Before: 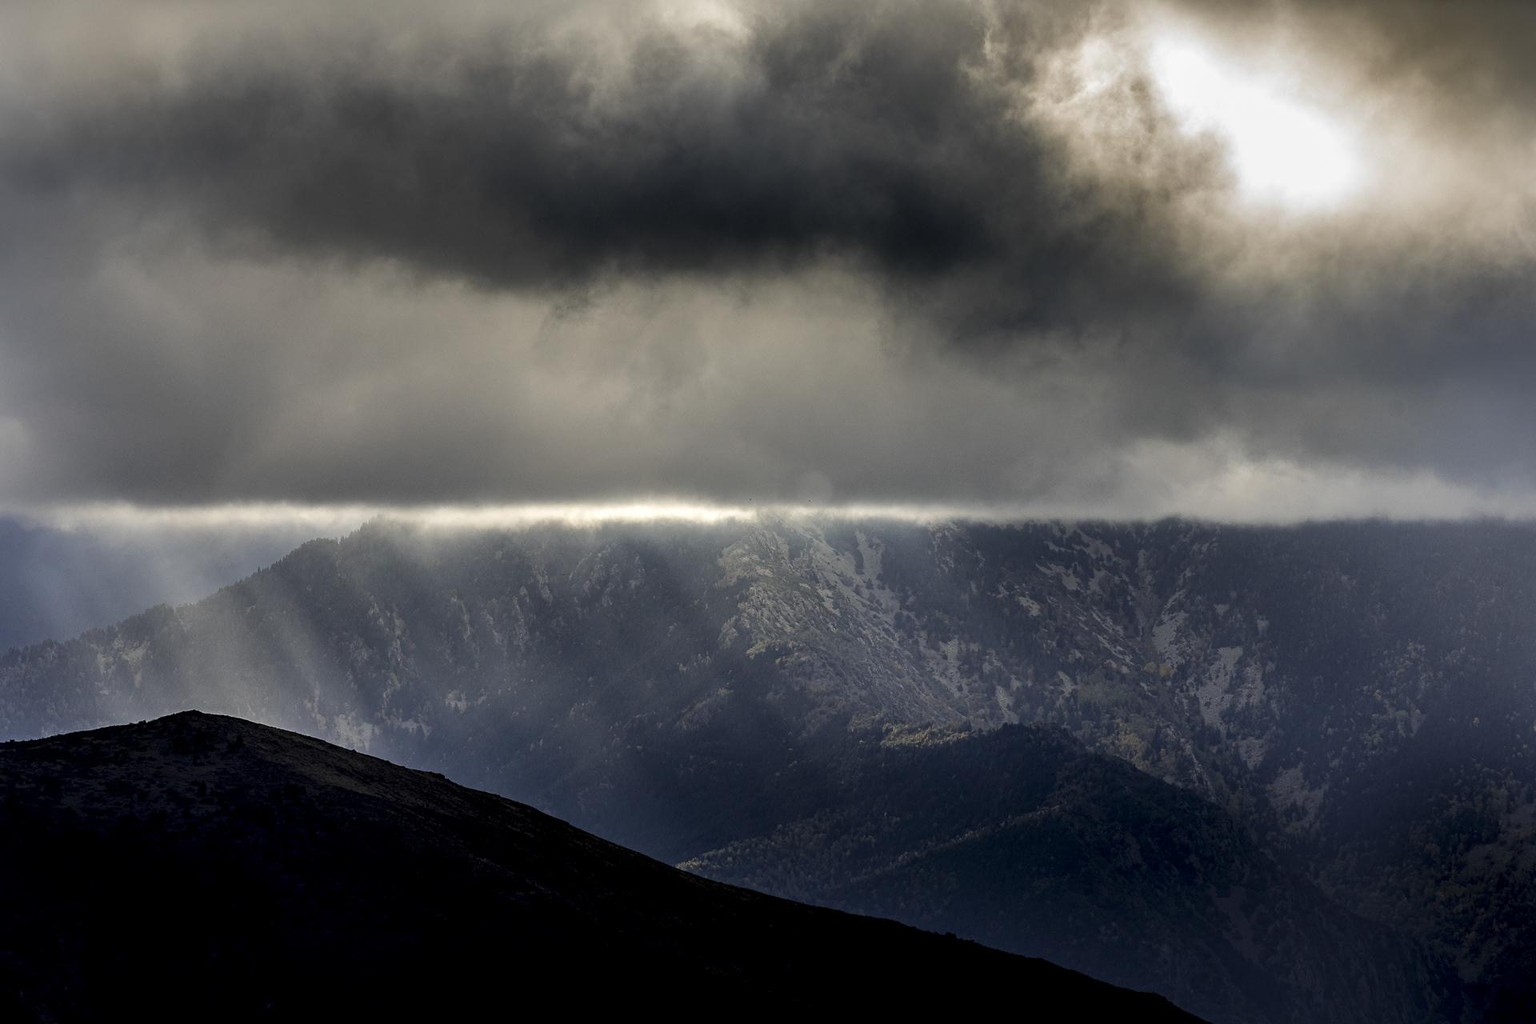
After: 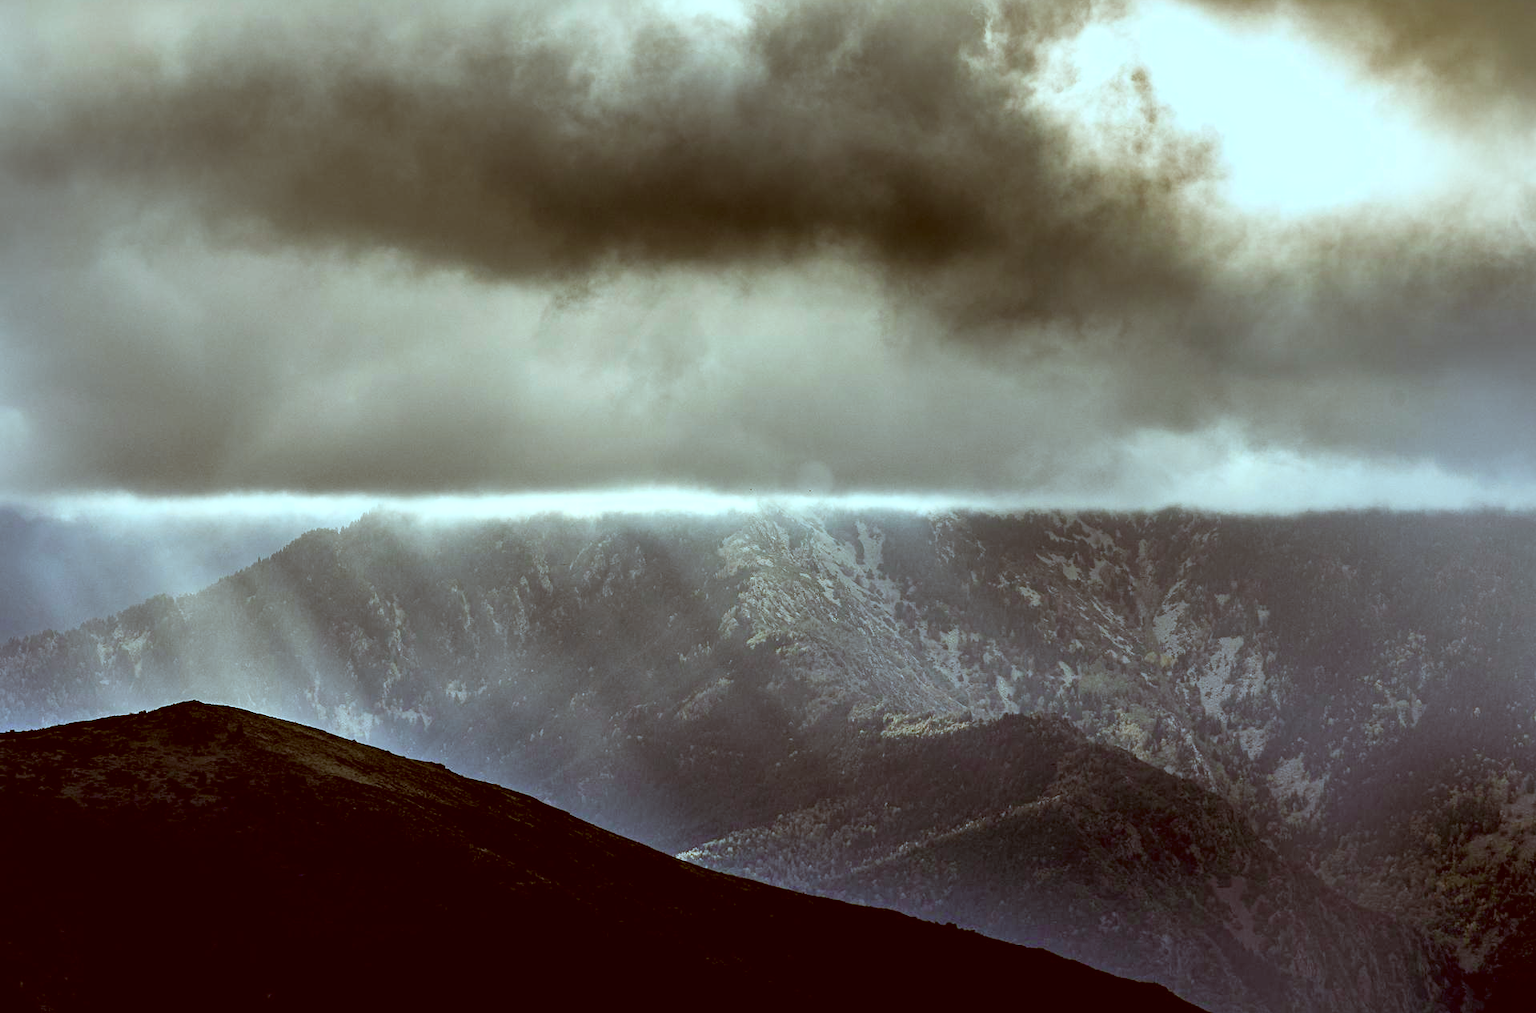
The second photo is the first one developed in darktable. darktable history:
crop: top 1.049%, right 0.001%
base curve: curves: ch0 [(0, 0) (0.666, 0.806) (1, 1)]
color correction: highlights a* -14.62, highlights b* -16.22, shadows a* 10.12, shadows b* 29.4
shadows and highlights: soften with gaussian
exposure: exposure 0.566 EV, compensate highlight preservation false
